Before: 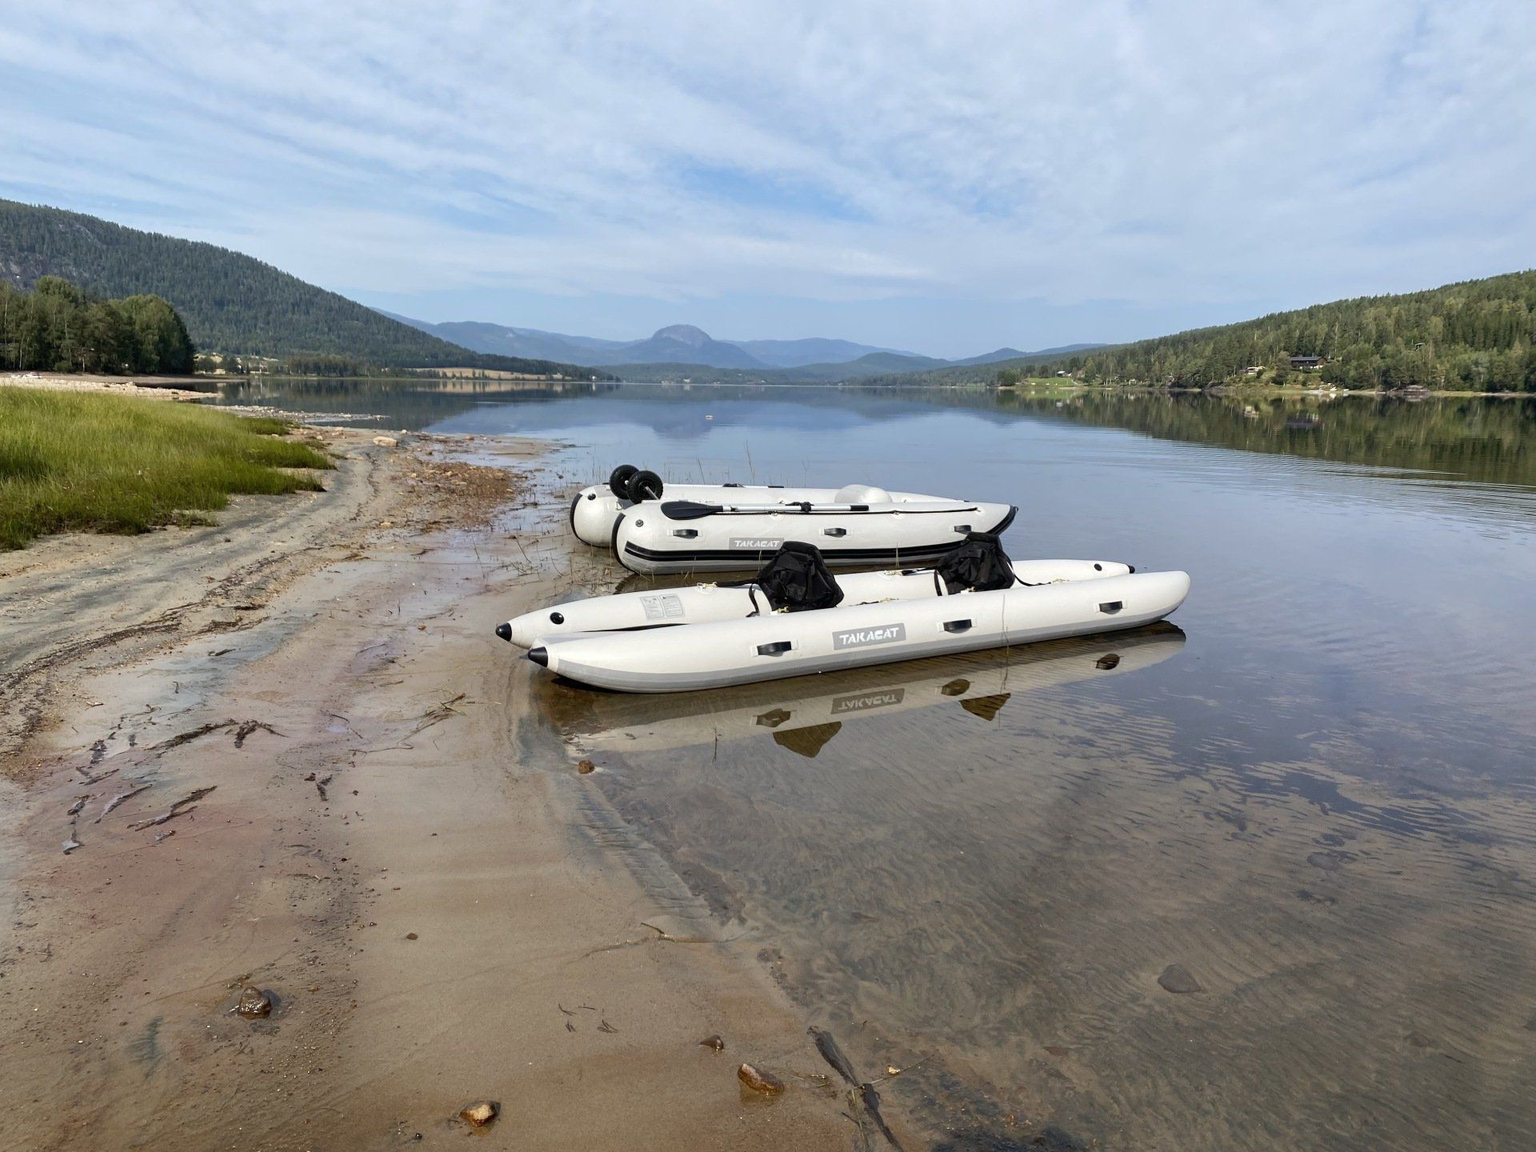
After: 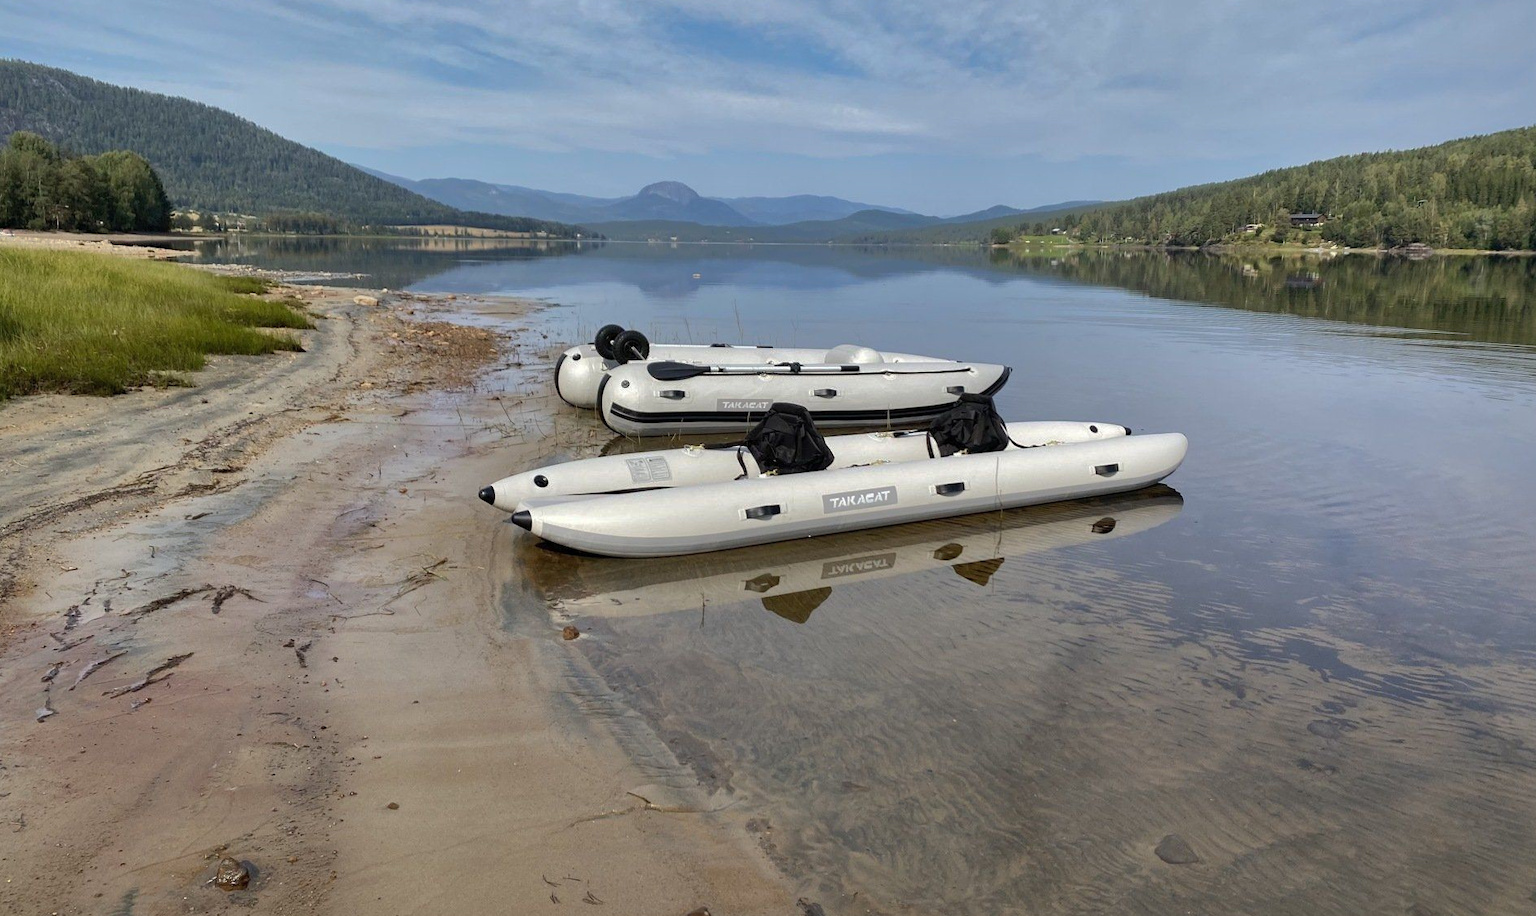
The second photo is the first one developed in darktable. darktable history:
crop and rotate: left 1.814%, top 12.818%, right 0.25%, bottom 9.225%
shadows and highlights: shadows 25, highlights -70
